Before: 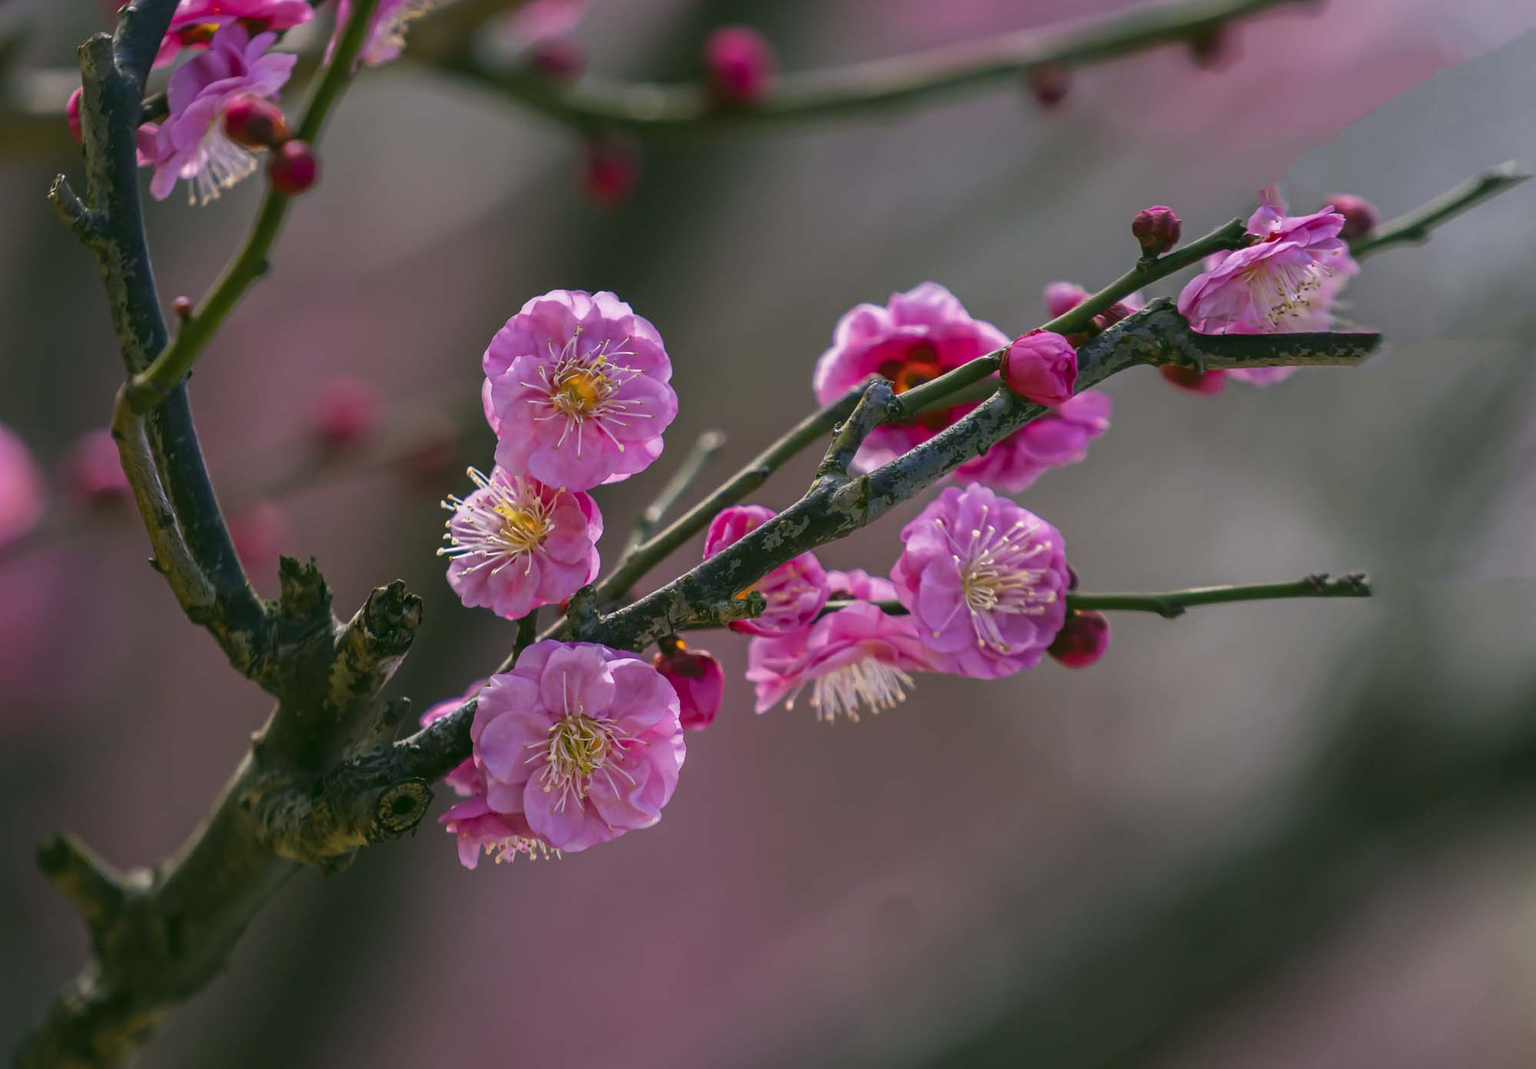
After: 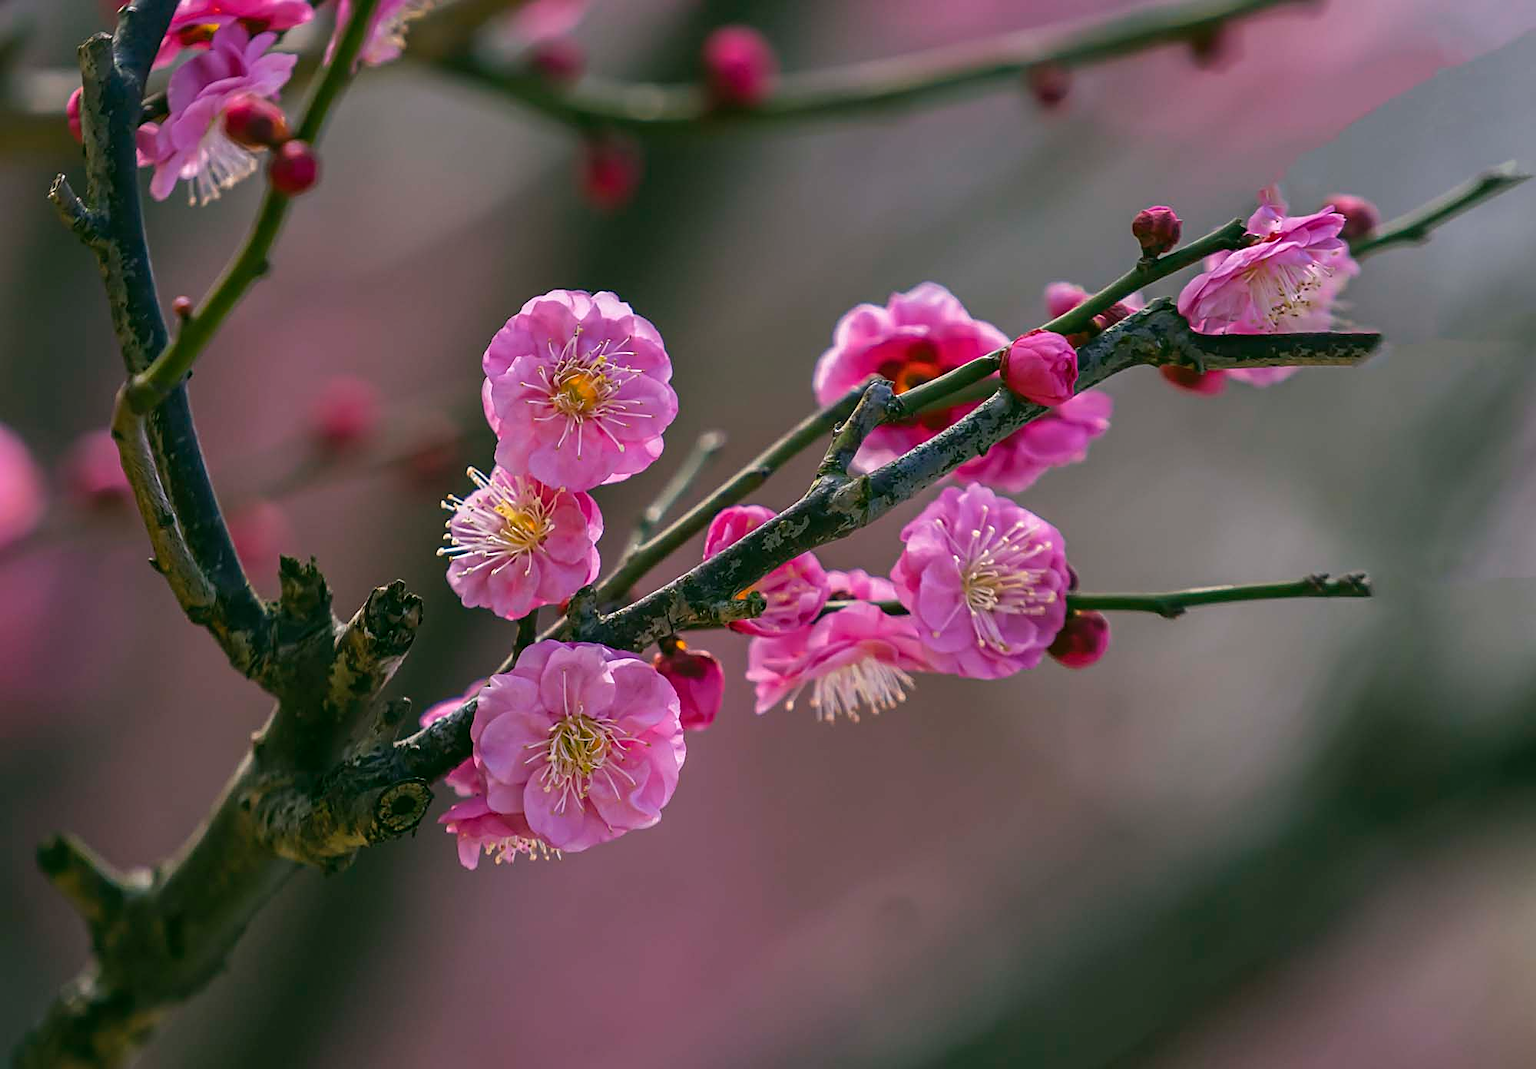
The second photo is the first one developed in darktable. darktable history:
sharpen: on, module defaults
shadows and highlights: shadows 22.8, highlights -48.98, soften with gaussian
